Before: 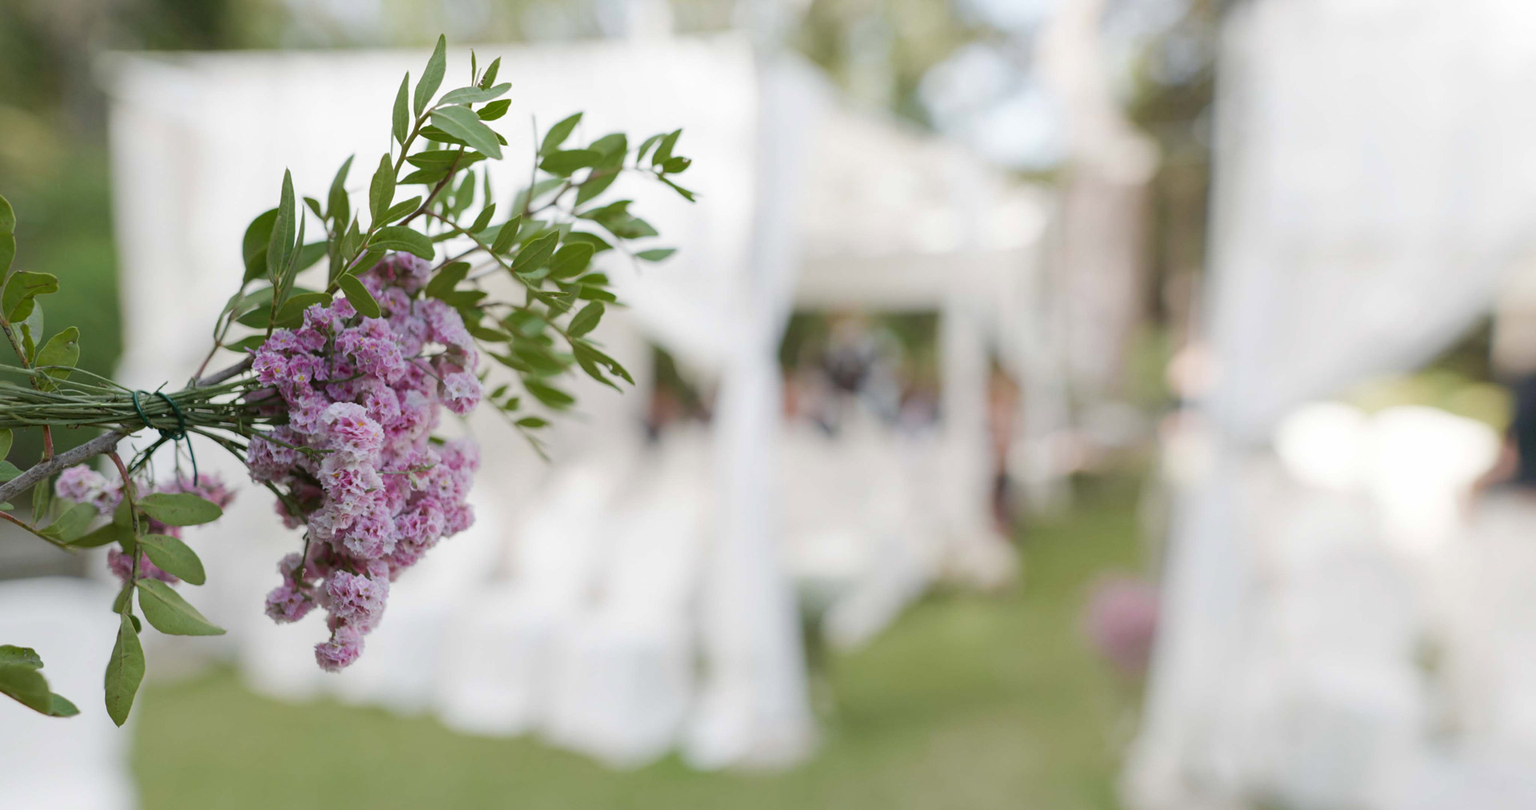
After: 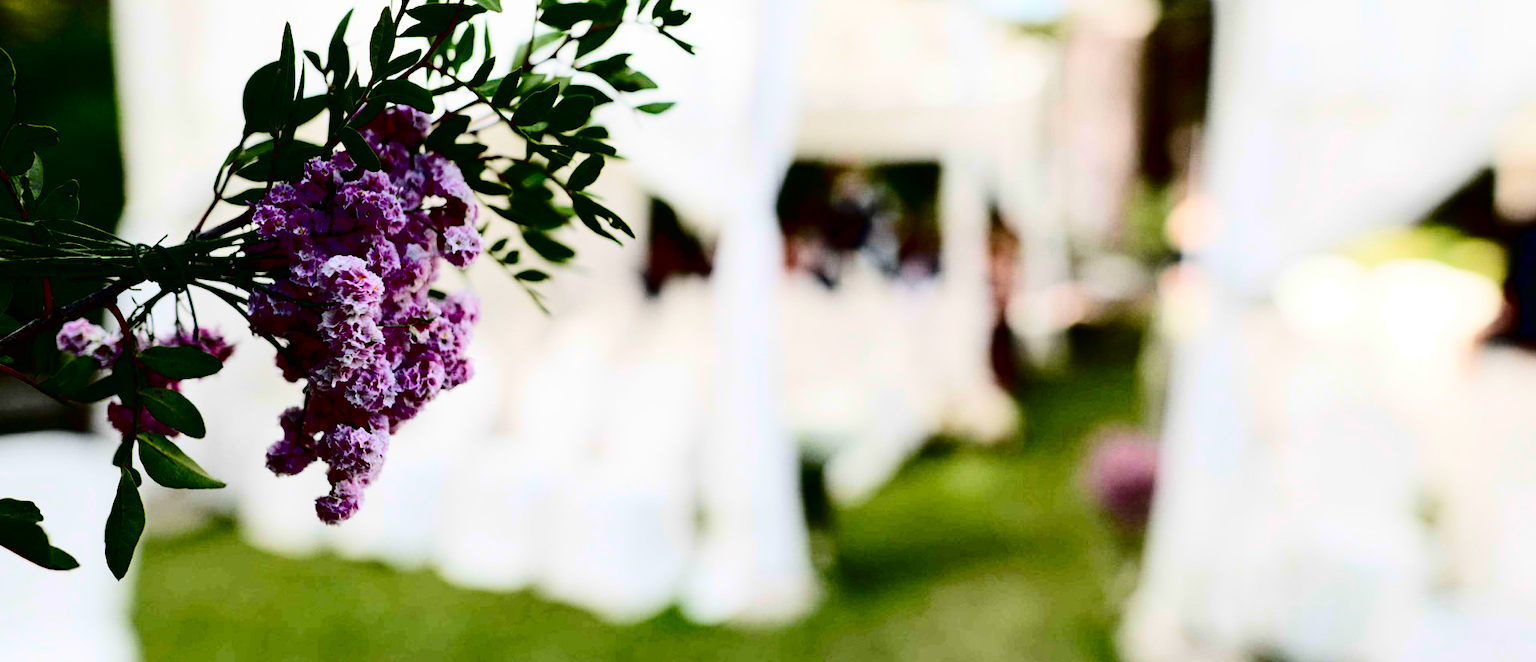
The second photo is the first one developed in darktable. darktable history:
contrast brightness saturation: contrast 0.789, brightness -0.981, saturation 1
crop and rotate: top 18.259%
